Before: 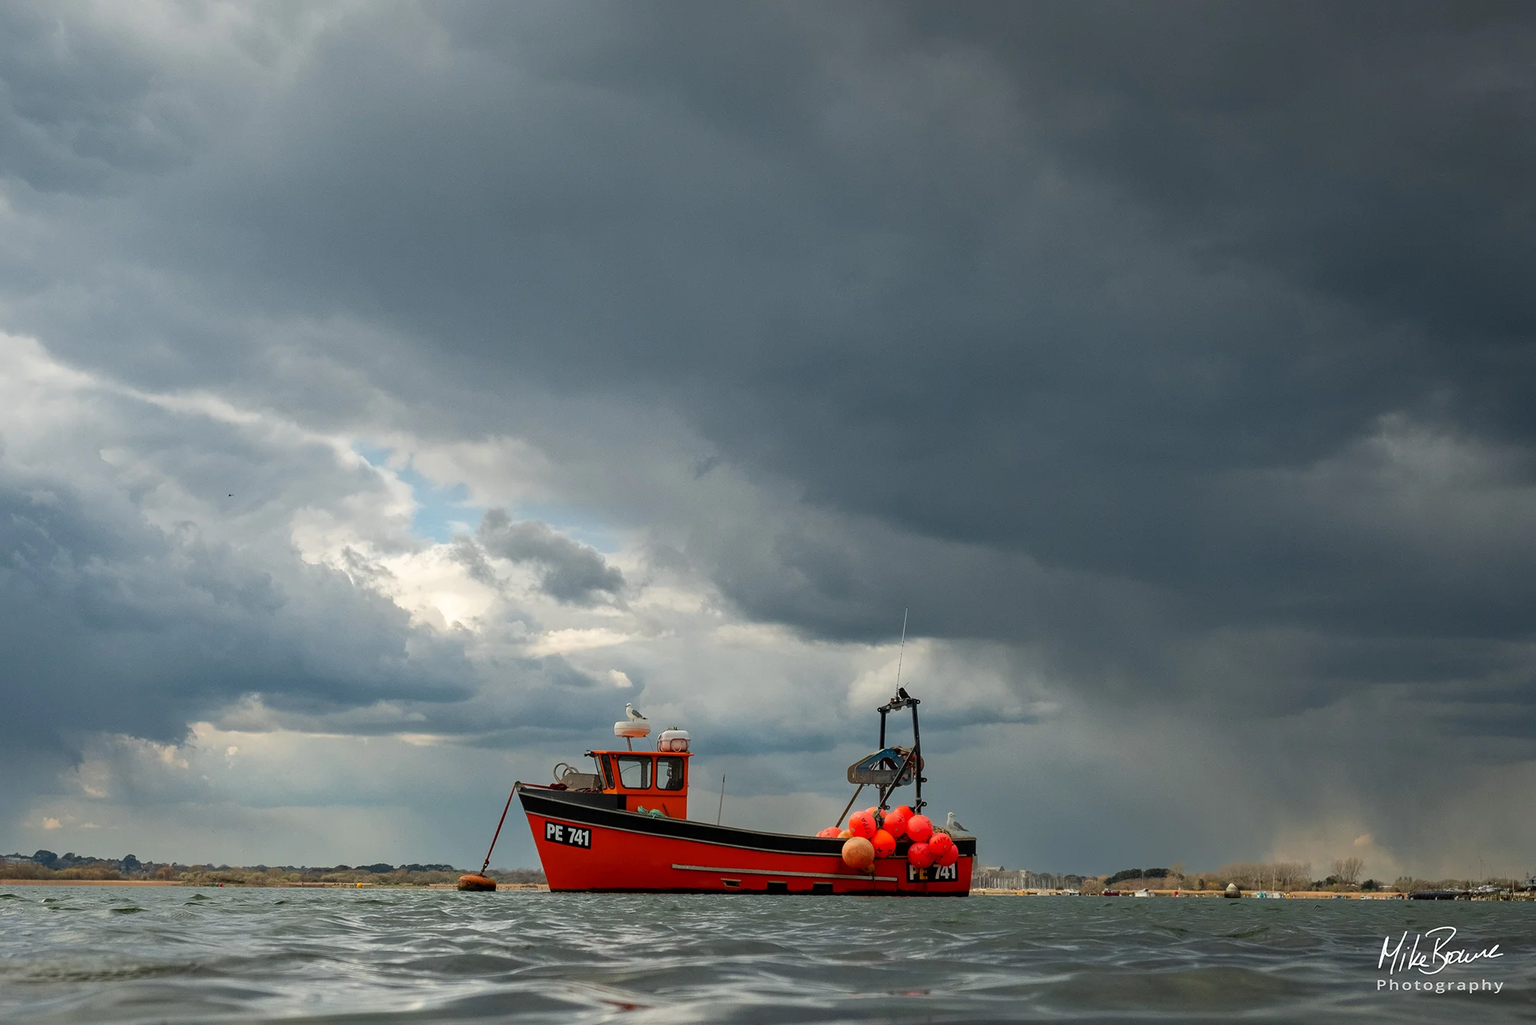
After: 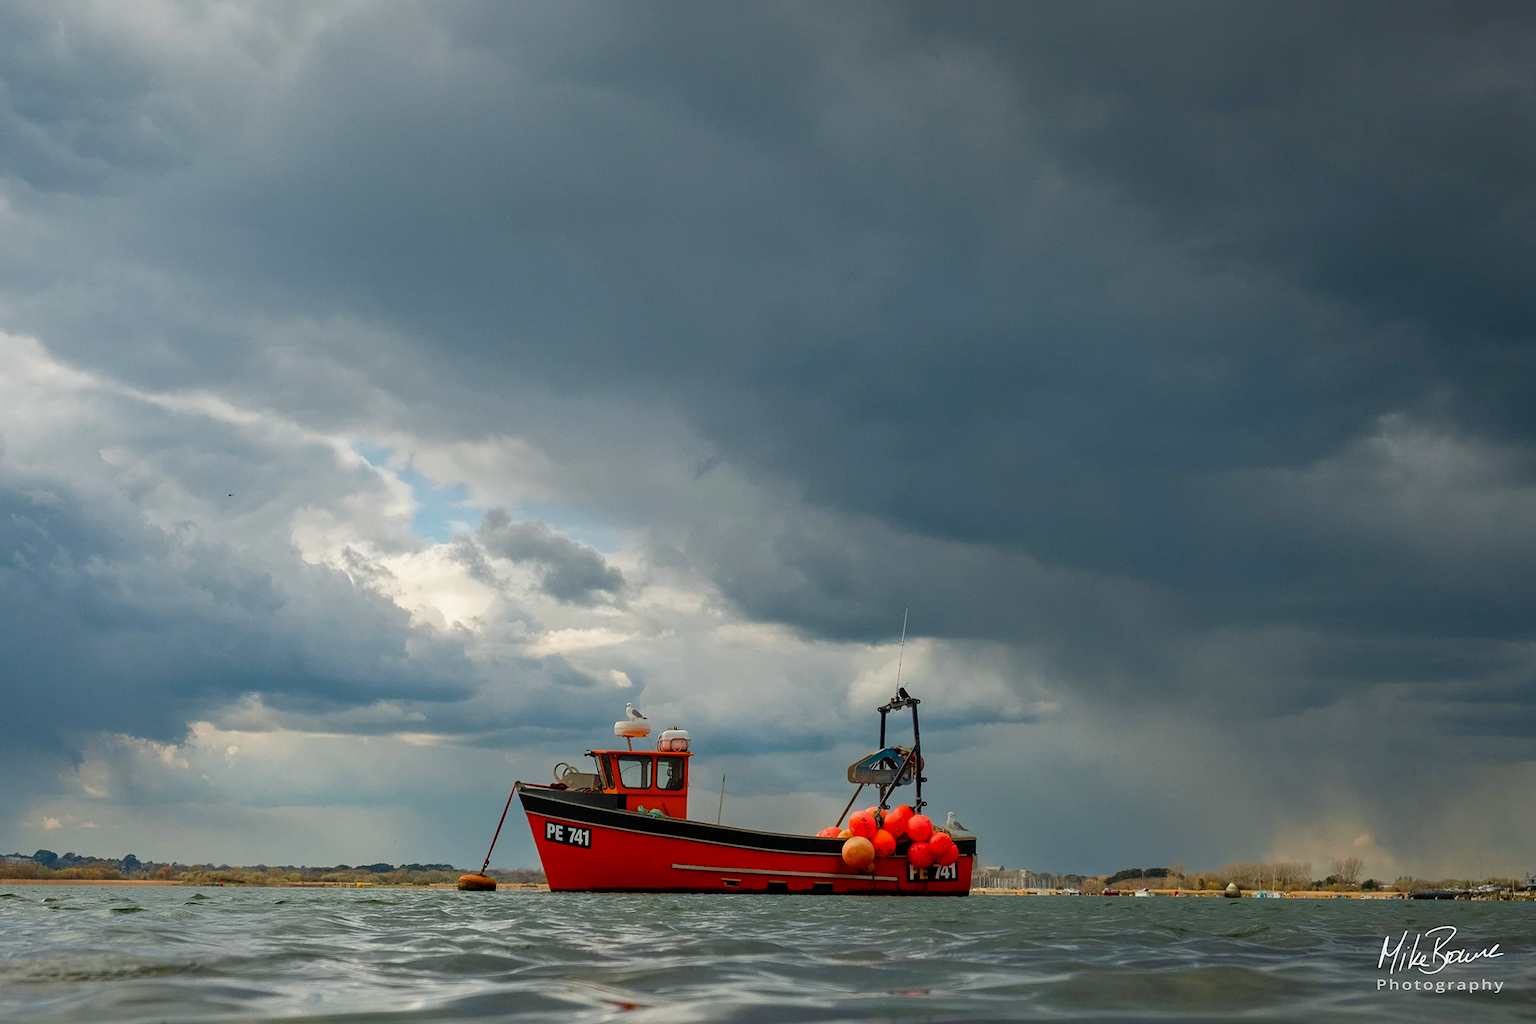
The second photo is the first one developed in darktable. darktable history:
color balance rgb: power › hue 75.53°, perceptual saturation grading › global saturation 20%, perceptual saturation grading › highlights -24.984%, perceptual saturation grading › shadows 25.774%, perceptual brilliance grading › global brilliance 1.233%, perceptual brilliance grading › highlights -3.905%, global vibrance 20%
